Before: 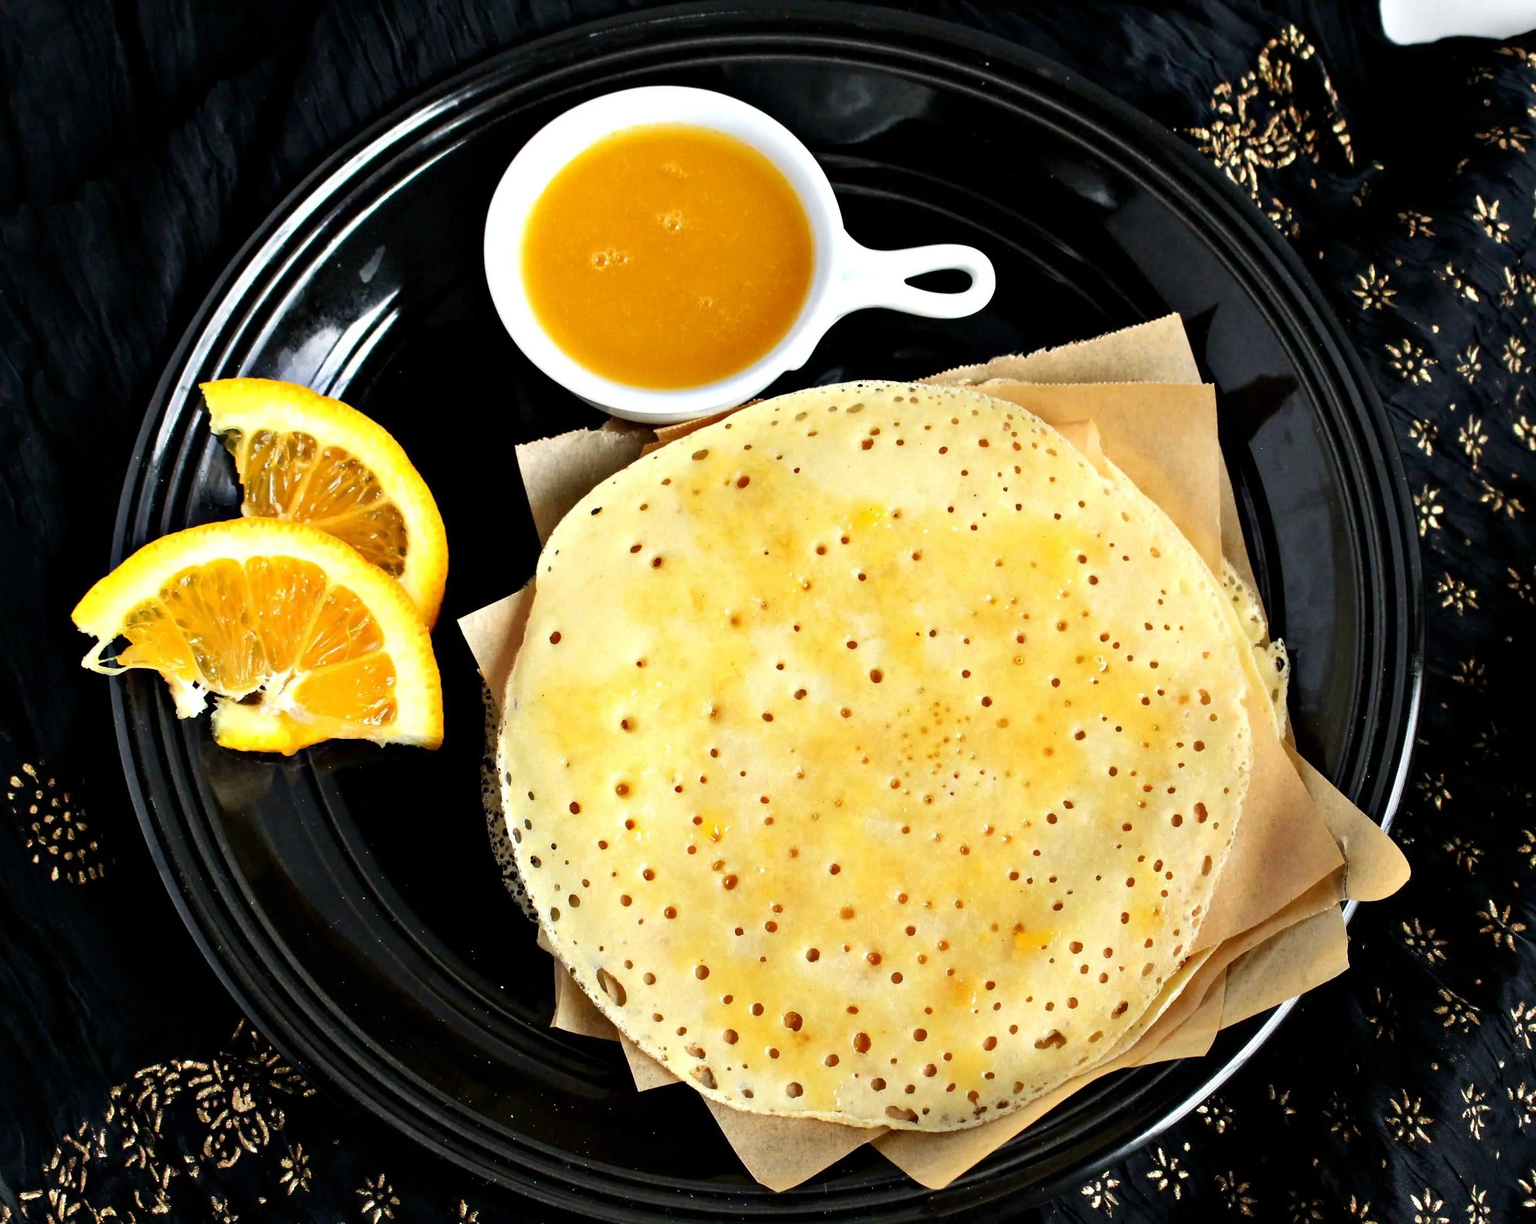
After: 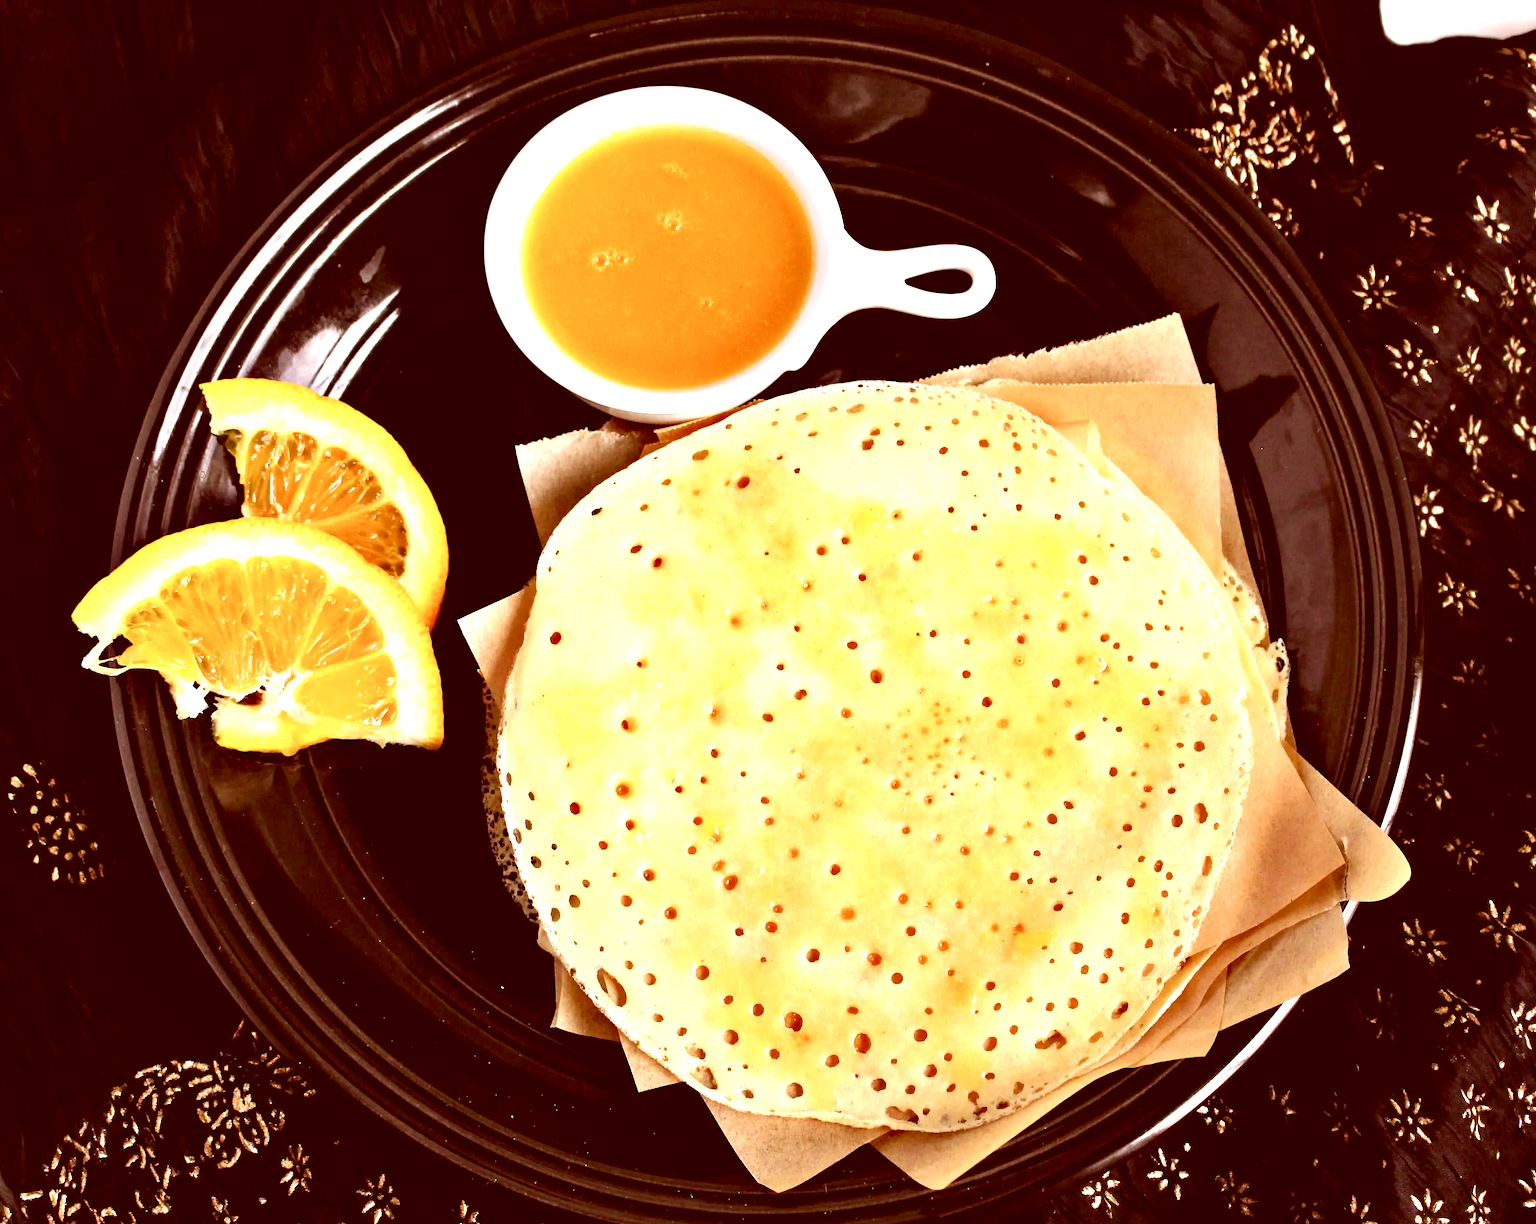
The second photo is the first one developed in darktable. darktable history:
color correction: highlights a* 9.41, highlights b* 8.75, shadows a* 39.86, shadows b* 39.61, saturation 0.797
exposure: exposure 0.567 EV, compensate highlight preservation false
